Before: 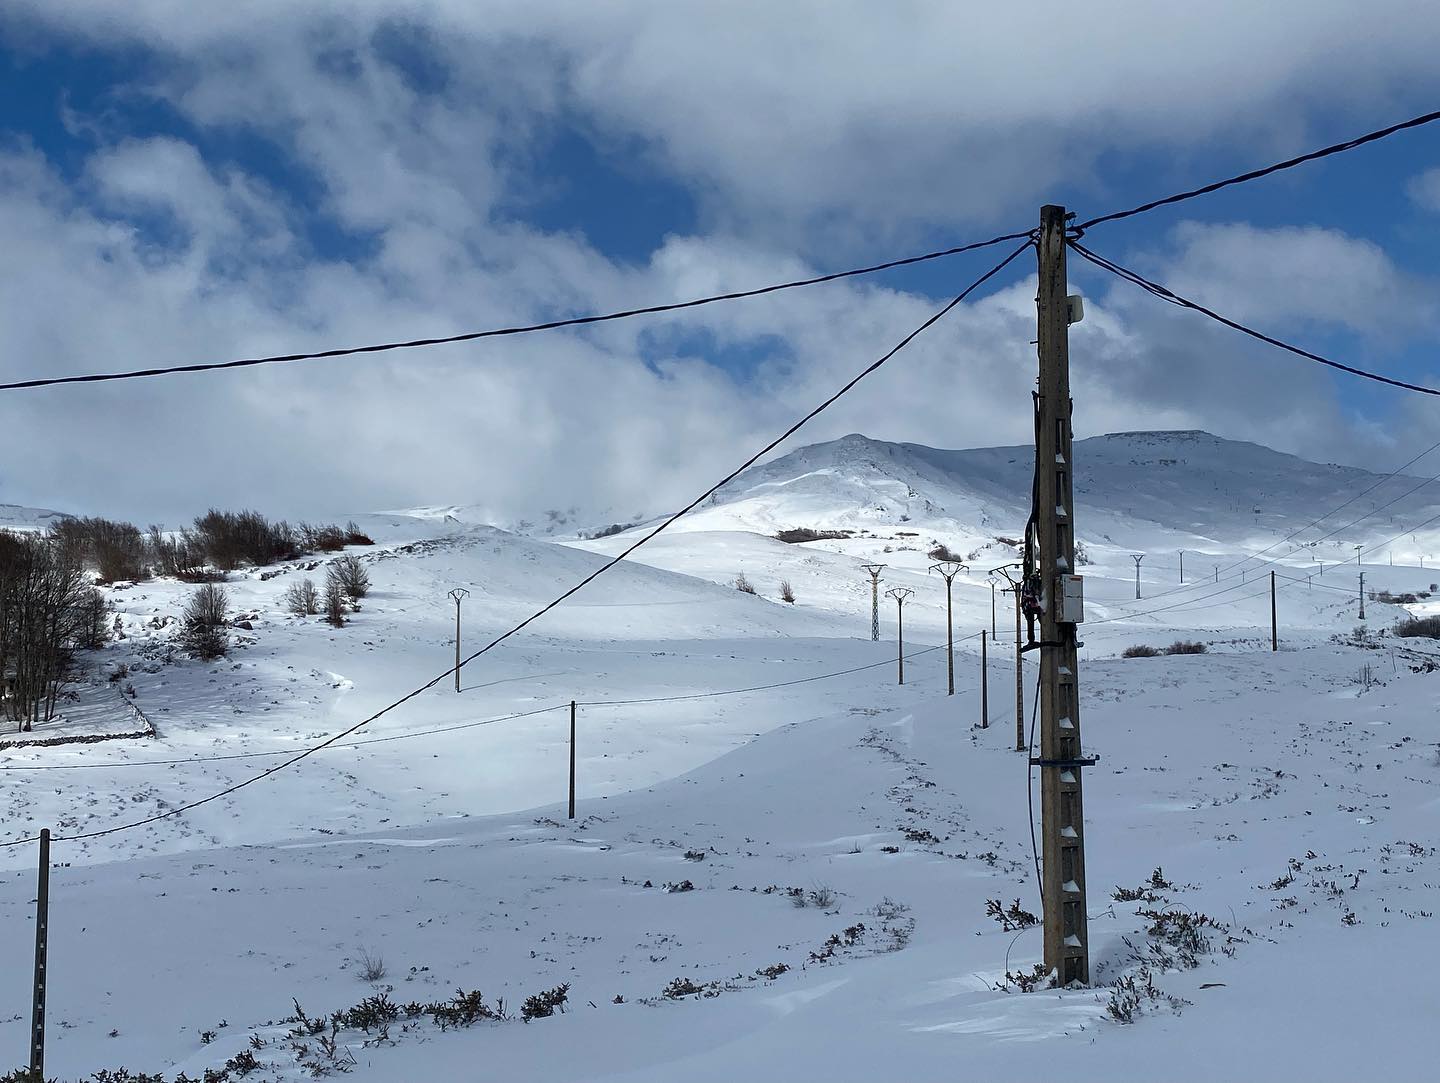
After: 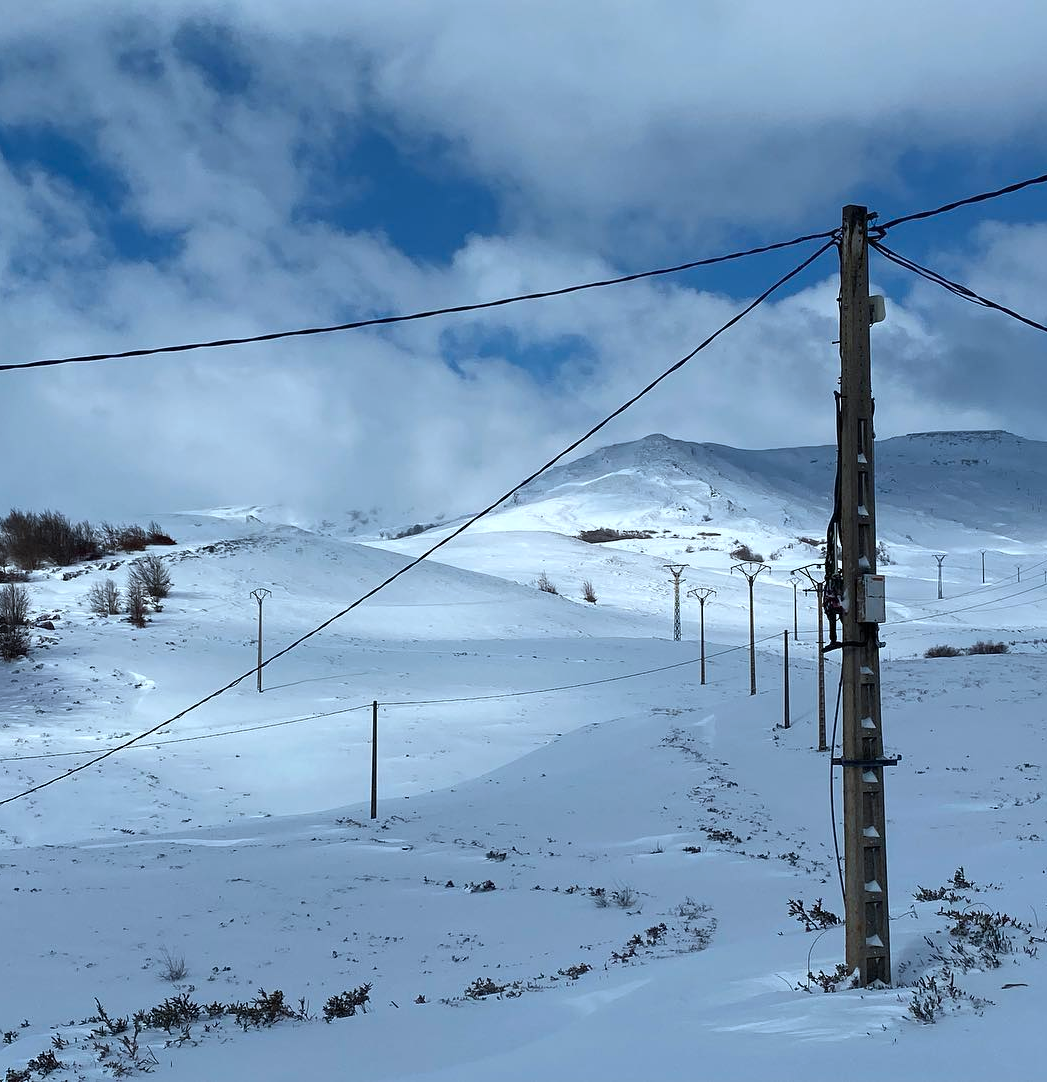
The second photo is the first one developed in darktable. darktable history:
crop: left 13.78%, right 13.457%
tone equalizer: edges refinement/feathering 500, mask exposure compensation -1.57 EV, preserve details no
color correction: highlights a* -3.99, highlights b* -11.09
